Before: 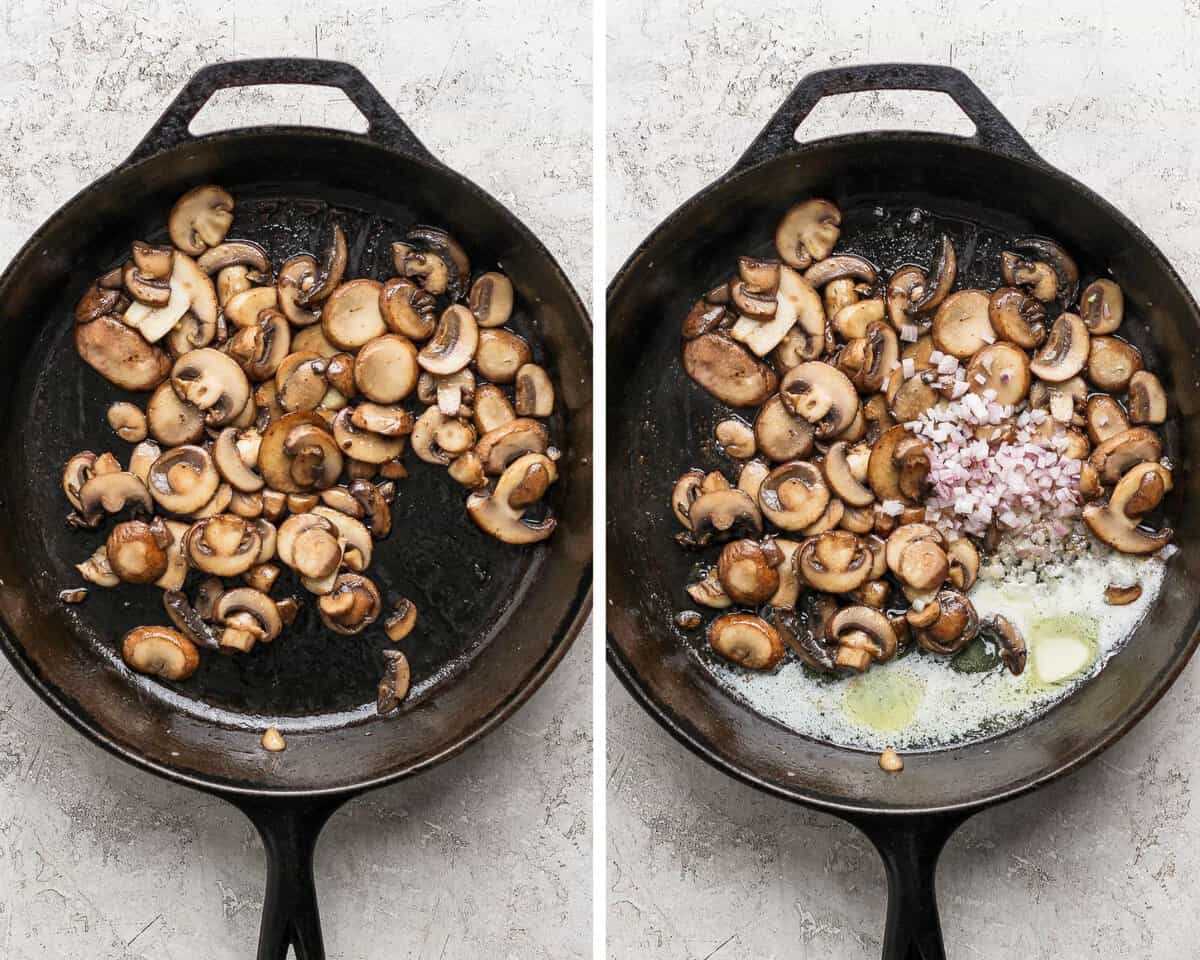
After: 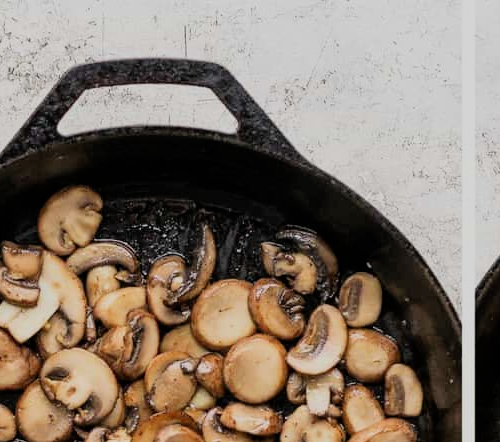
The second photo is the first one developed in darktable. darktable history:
crop and rotate: left 10.994%, top 0.103%, right 47.286%, bottom 53.766%
filmic rgb: black relative exposure -7.65 EV, white relative exposure 4.56 EV, hardness 3.61, color science v6 (2022), iterations of high-quality reconstruction 0
